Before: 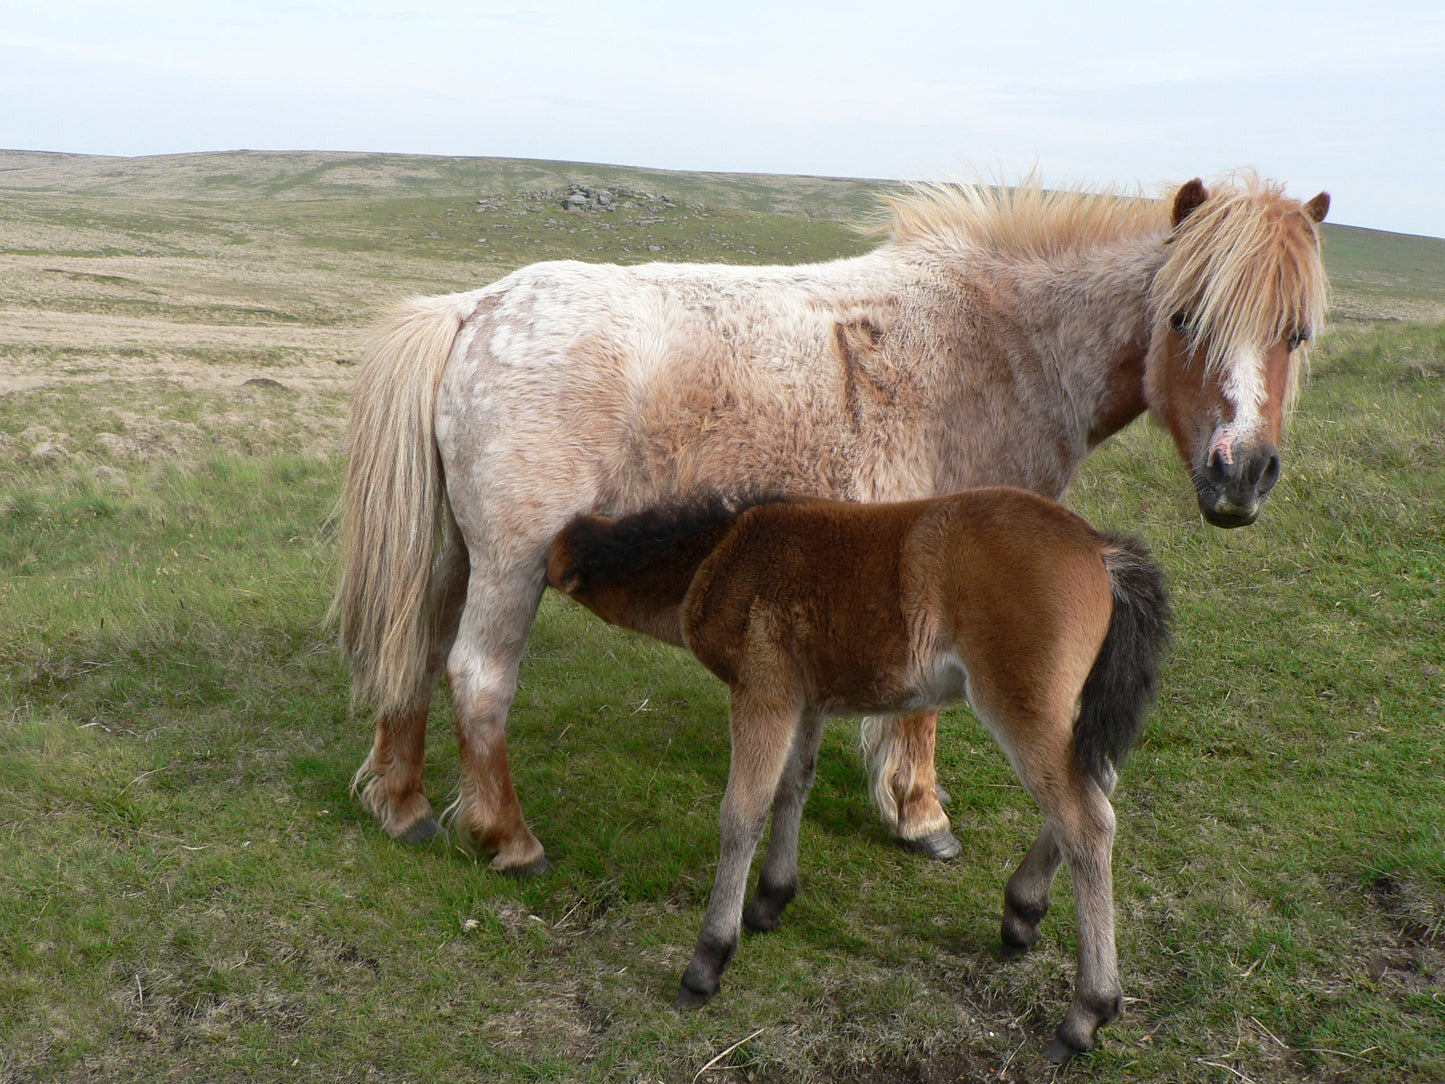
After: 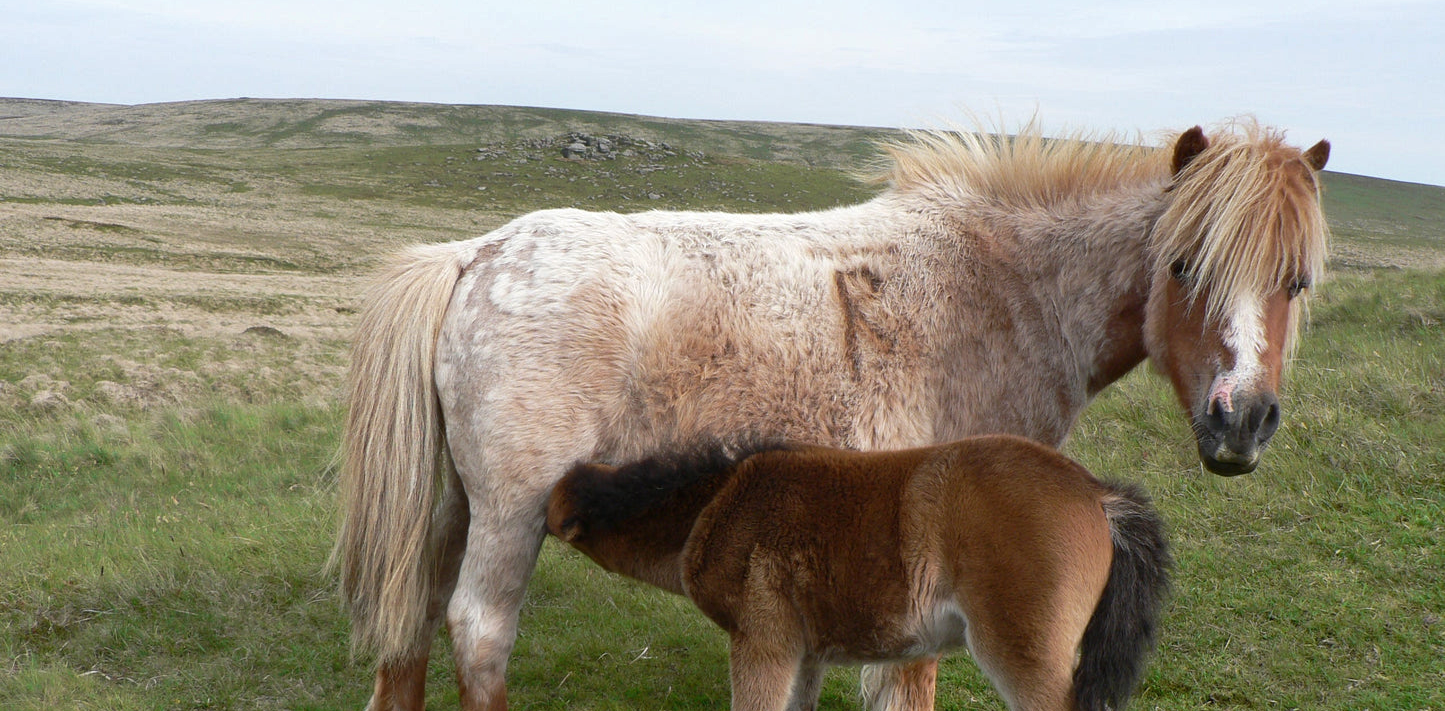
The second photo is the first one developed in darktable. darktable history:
crop and rotate: top 4.848%, bottom 29.503%
shadows and highlights: radius 264.75, soften with gaussian
